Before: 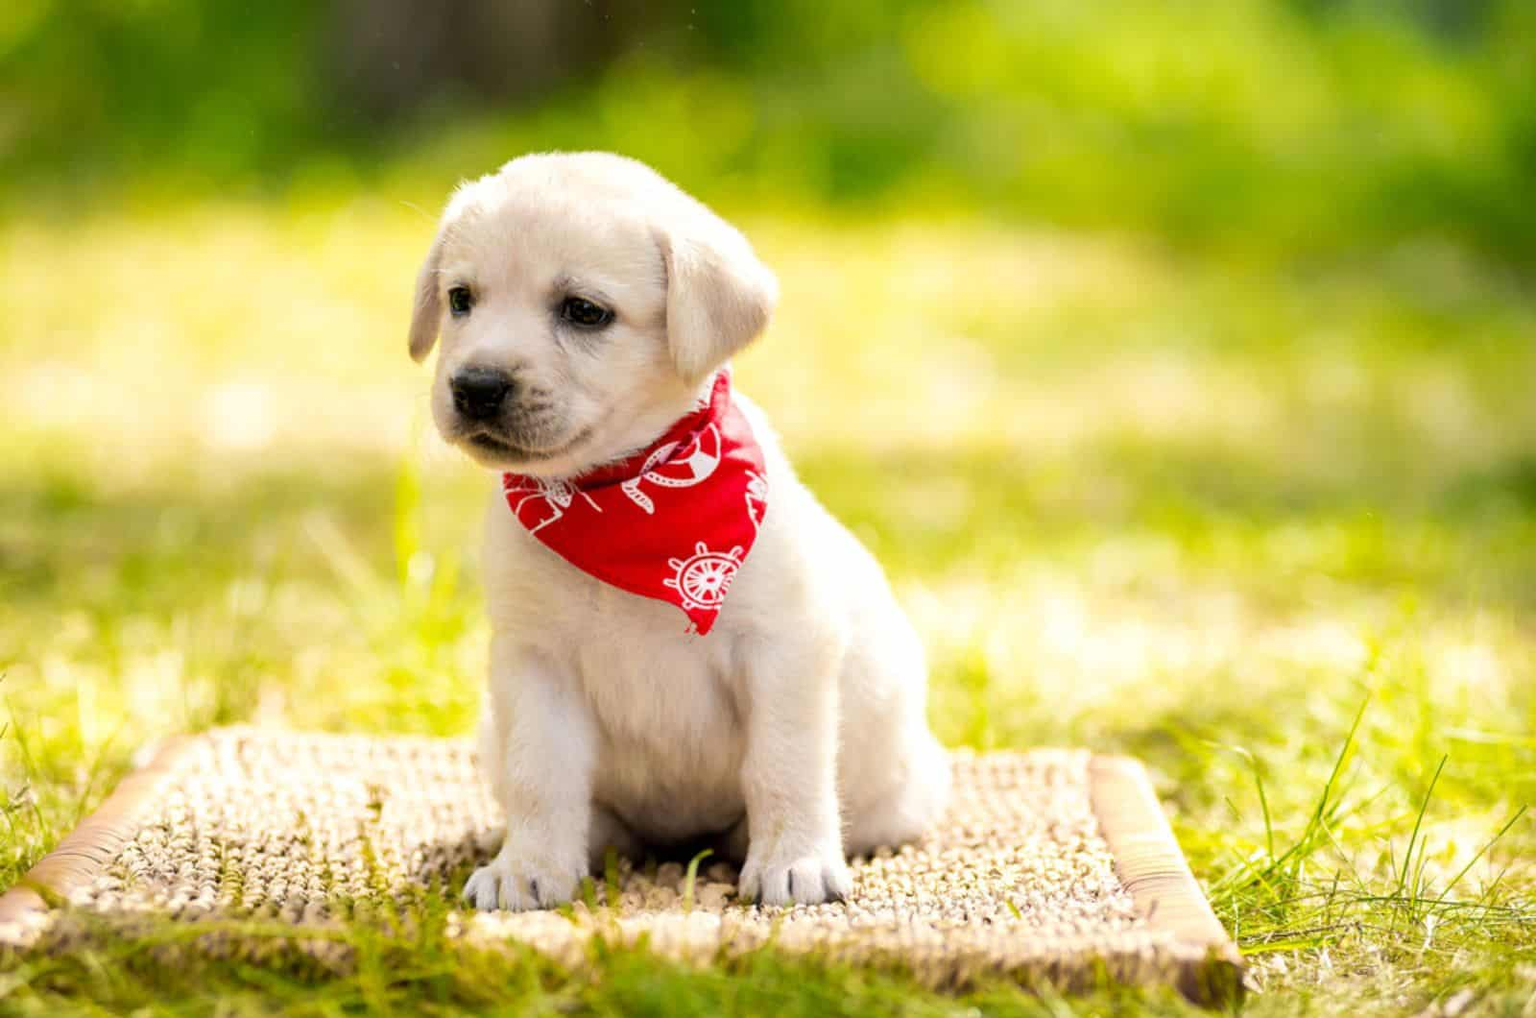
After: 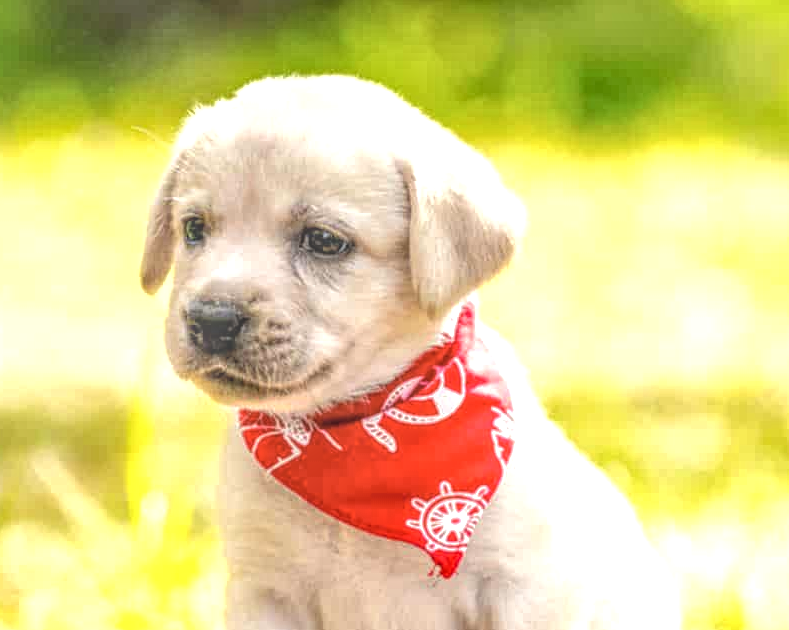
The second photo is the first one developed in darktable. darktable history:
crop: left 17.852%, top 7.893%, right 32.795%, bottom 32.665%
local contrast: highlights 6%, shadows 2%, detail 201%, midtone range 0.244
exposure: exposure 0.43 EV, compensate highlight preservation false
contrast brightness saturation: saturation -0.056
